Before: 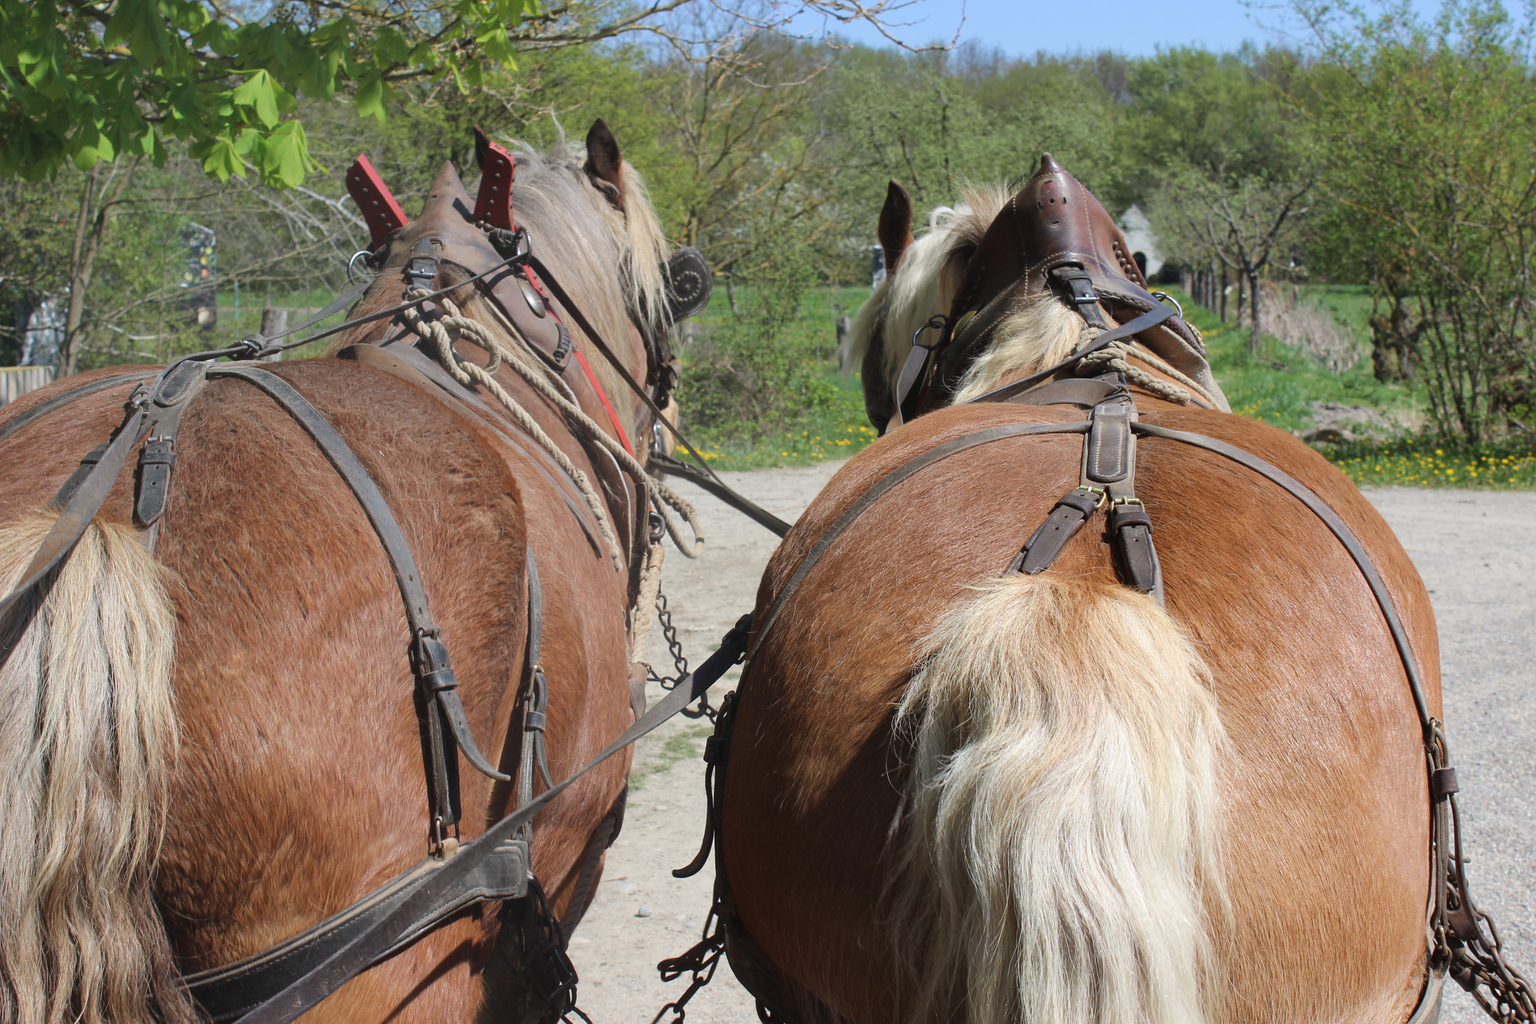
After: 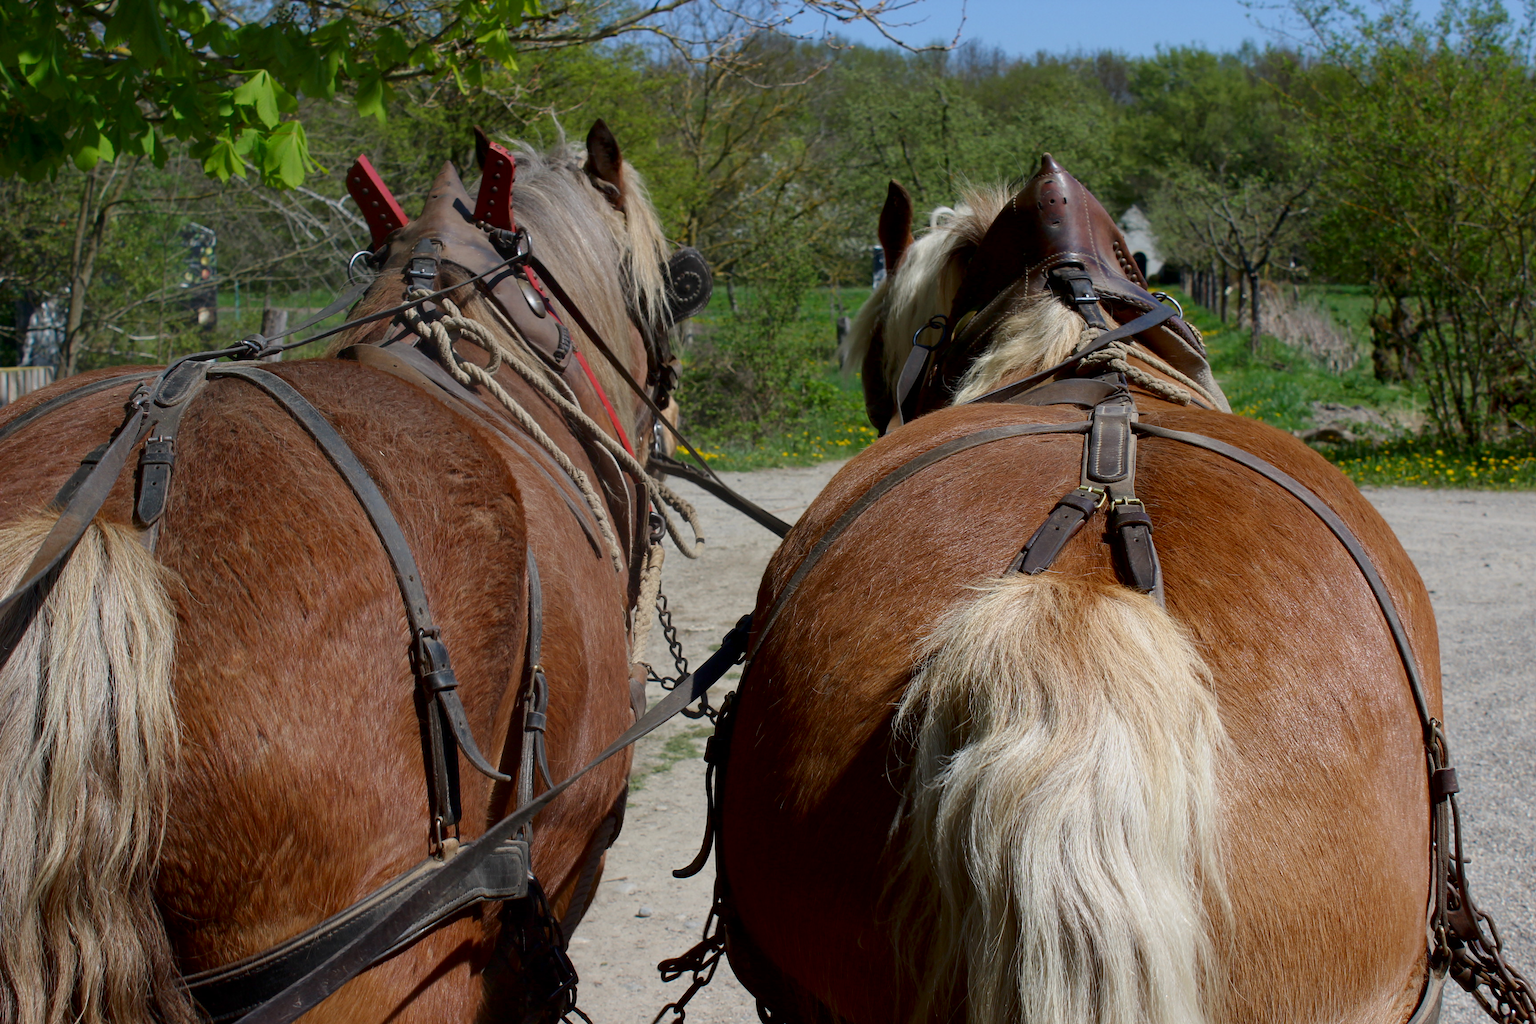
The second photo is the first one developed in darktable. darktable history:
contrast brightness saturation: brightness -0.199, saturation 0.082
exposure: black level correction 0.009, exposure -0.16 EV, compensate highlight preservation false
